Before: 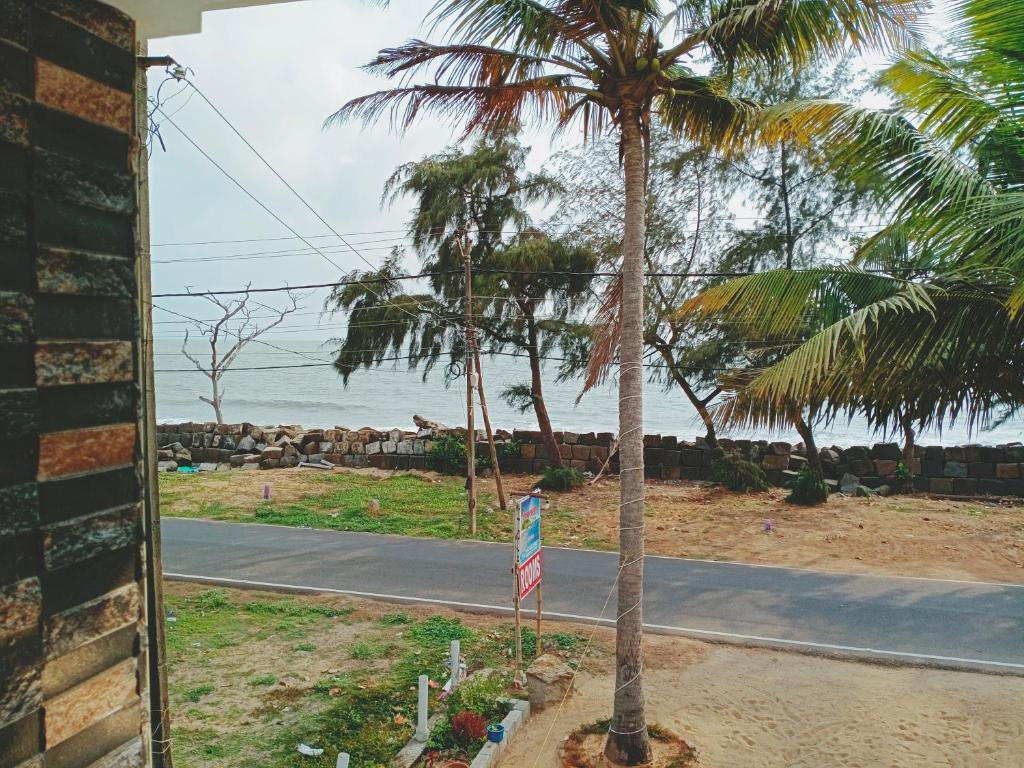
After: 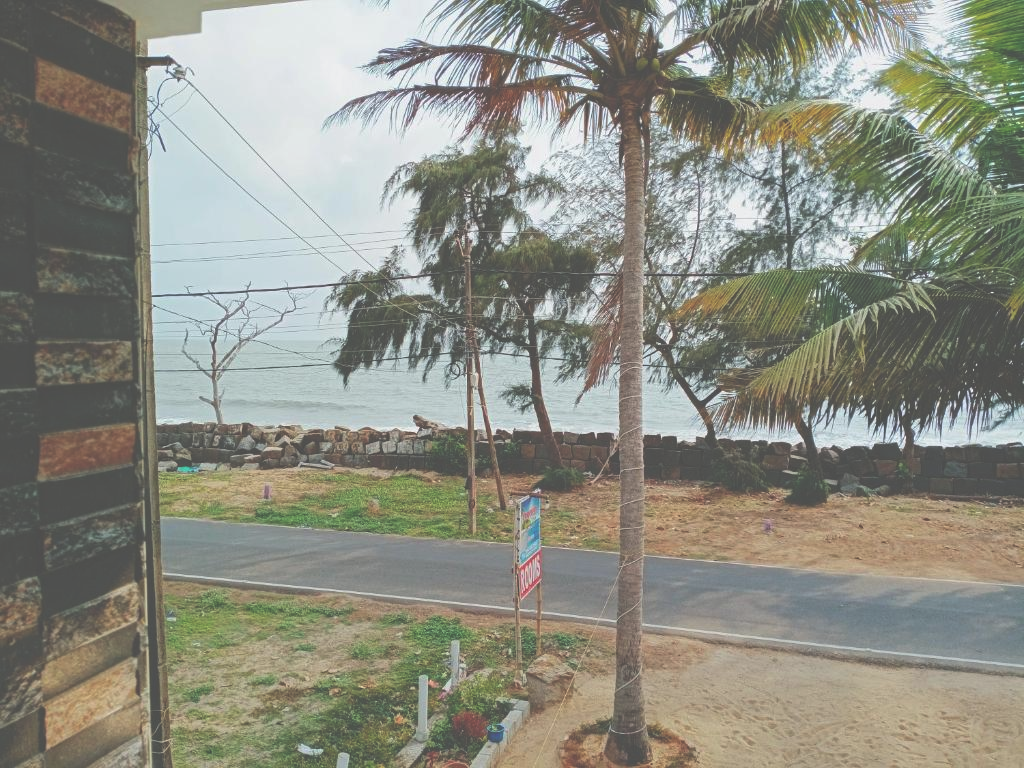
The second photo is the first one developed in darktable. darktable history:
exposure: black level correction -0.064, exposure -0.049 EV, compensate exposure bias true, compensate highlight preservation false
